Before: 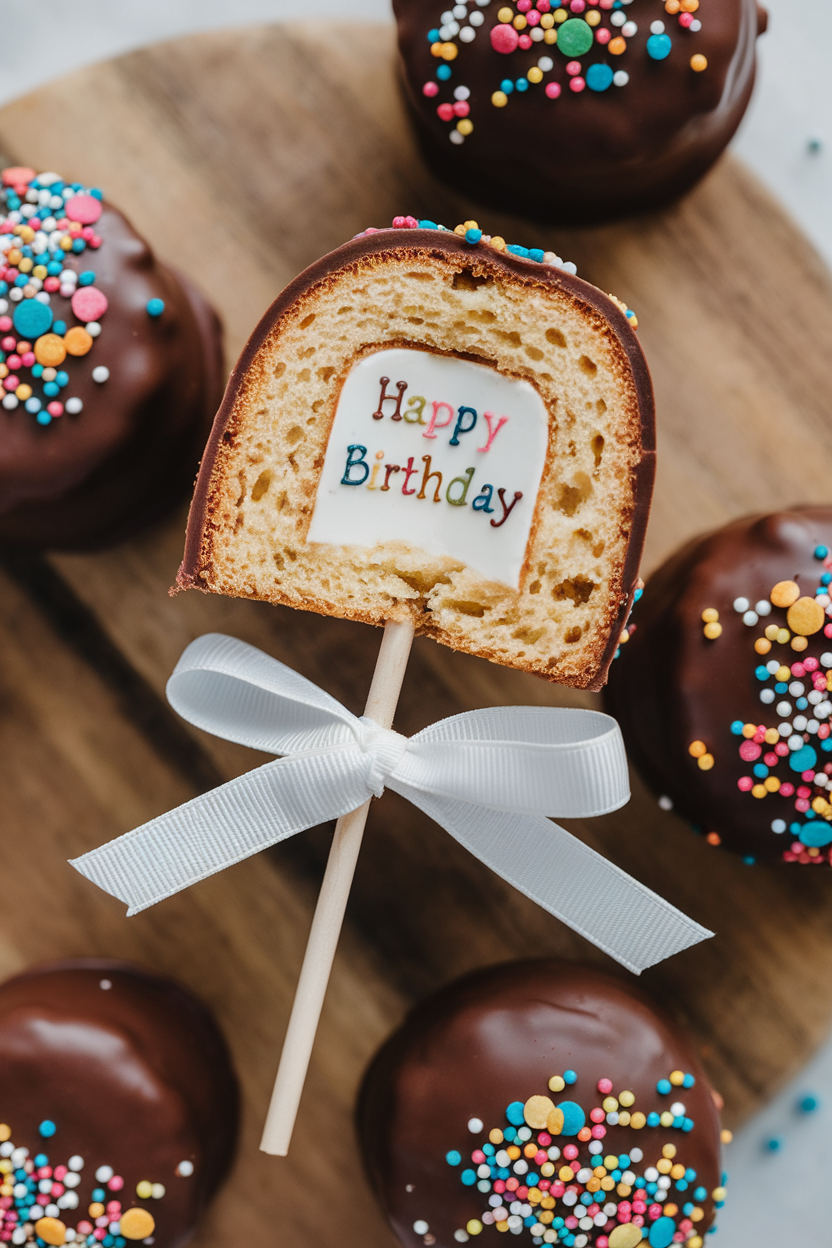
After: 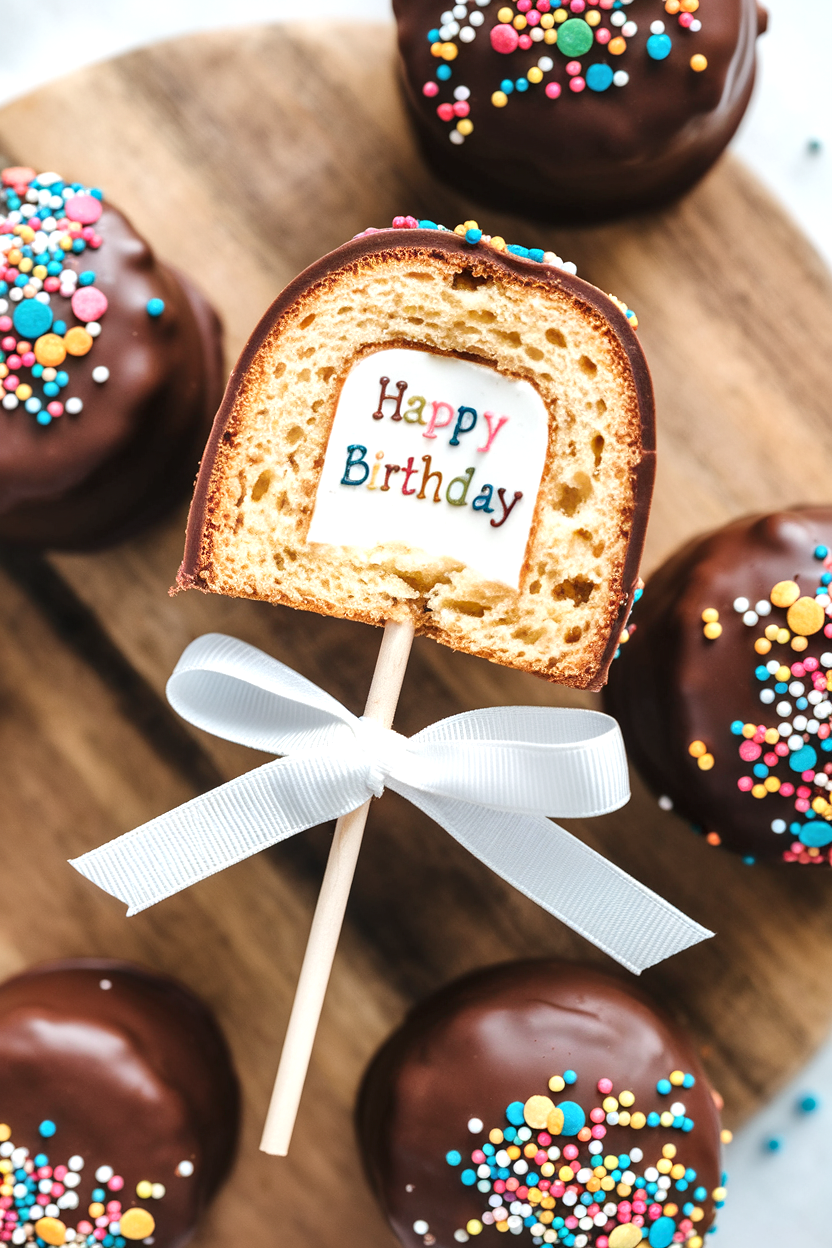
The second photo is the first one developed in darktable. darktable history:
local contrast: mode bilateral grid, contrast 20, coarseness 50, detail 130%, midtone range 0.2
exposure: black level correction 0, exposure 0.7 EV, compensate exposure bias true, compensate highlight preservation false
